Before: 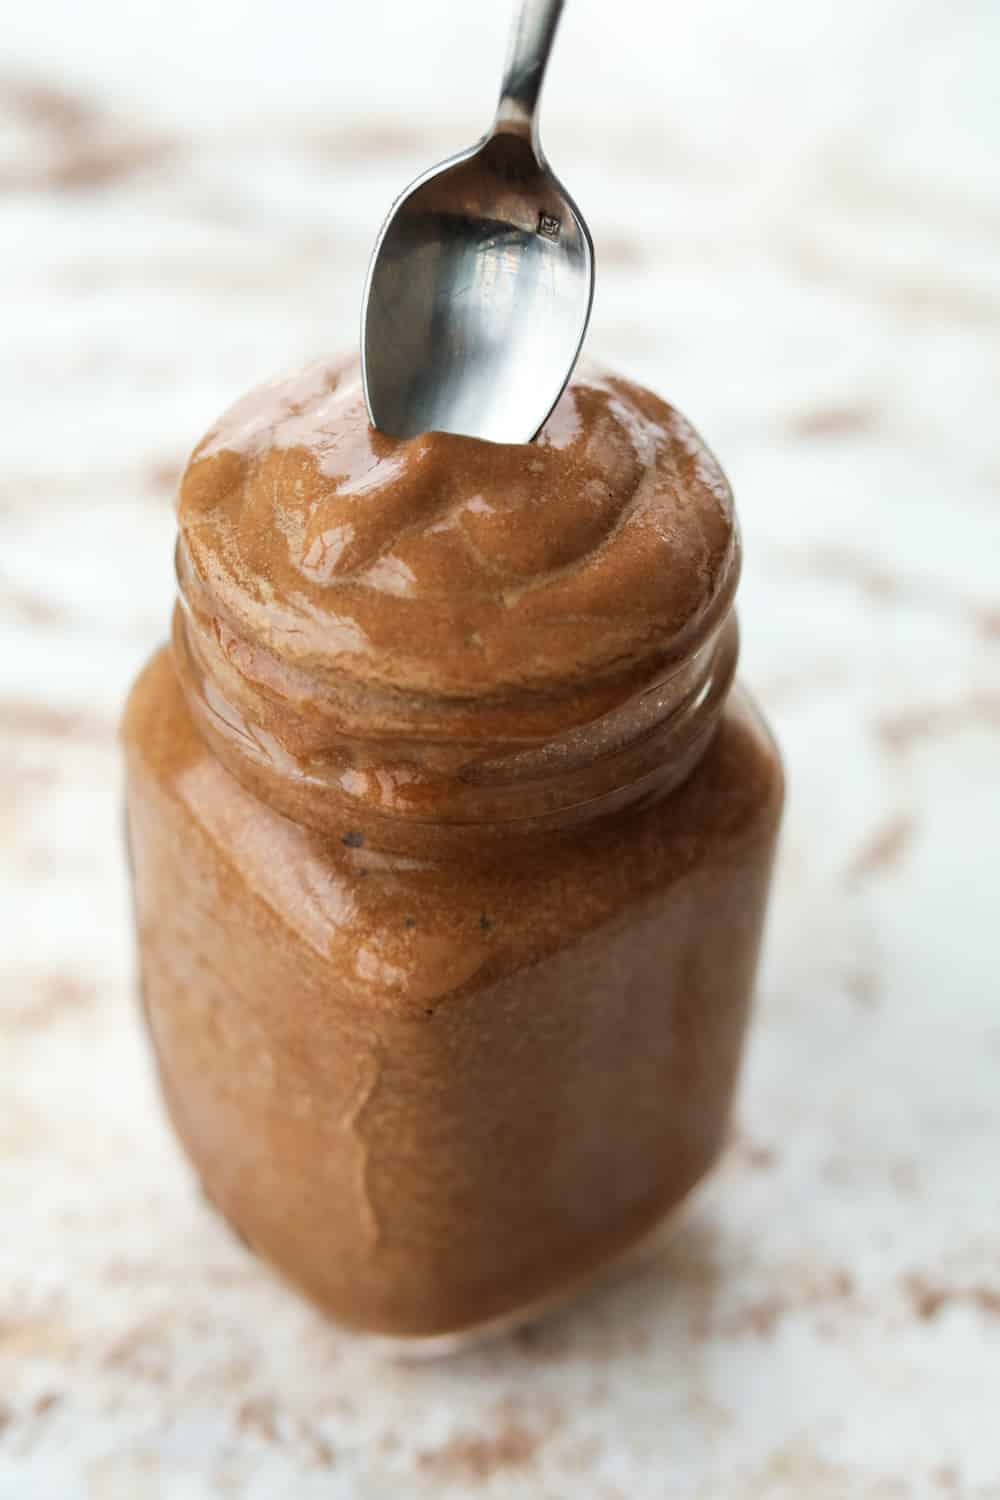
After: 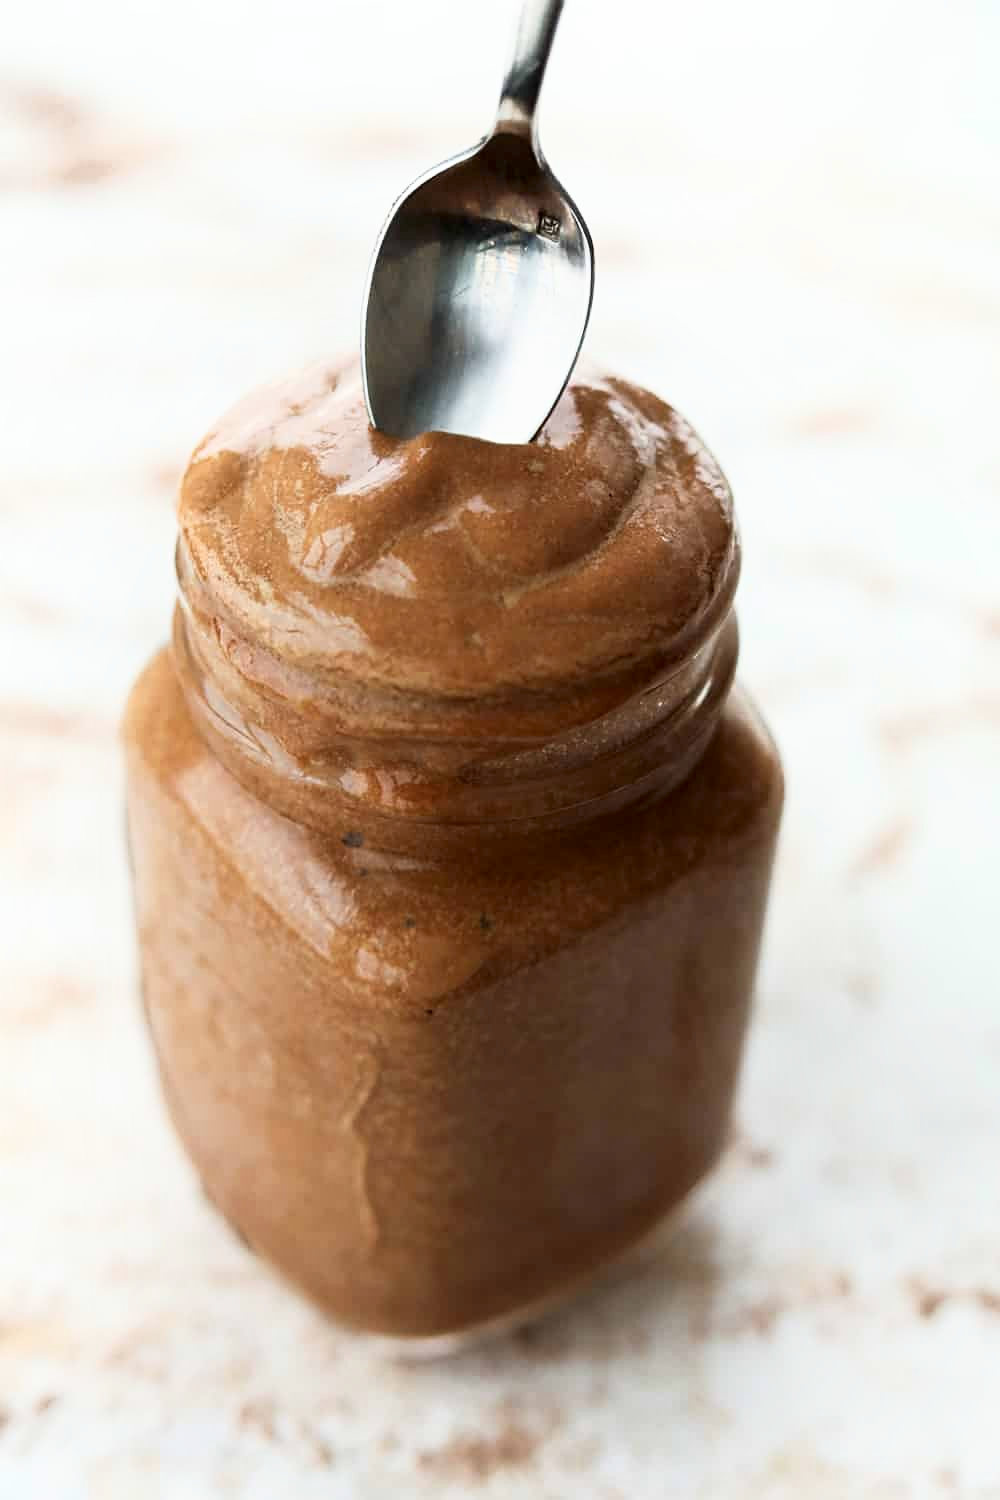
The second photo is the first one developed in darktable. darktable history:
sharpen: amount 0.21
shadows and highlights: shadows -64.07, white point adjustment -5.34, highlights 61.03, highlights color adjustment 56.26%
